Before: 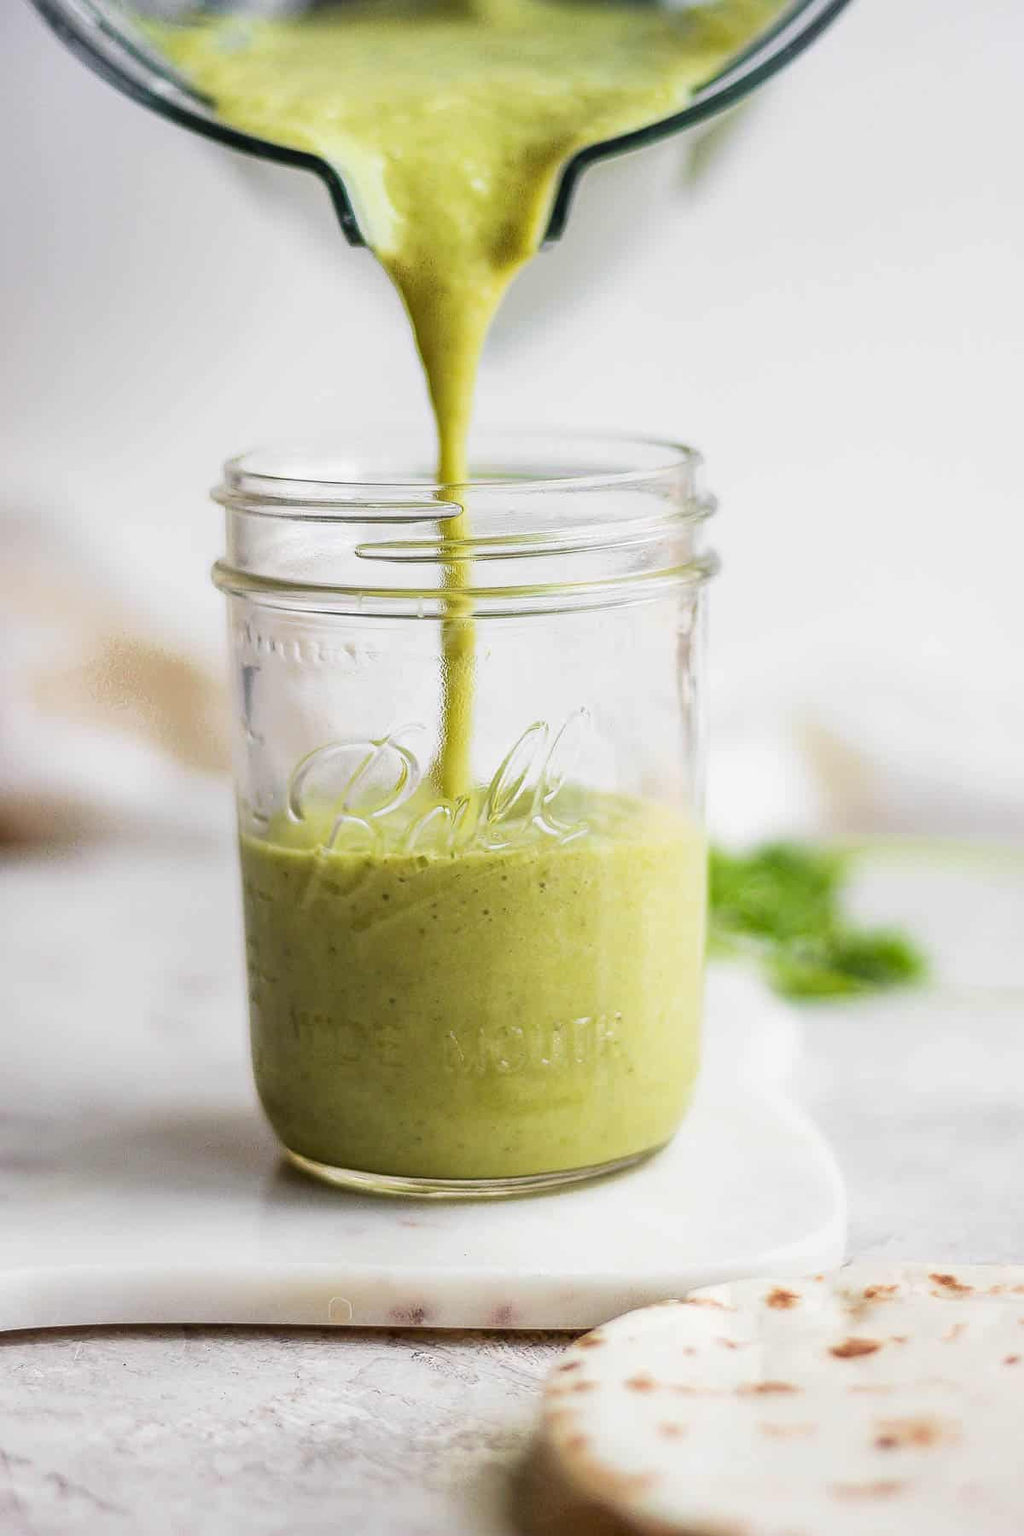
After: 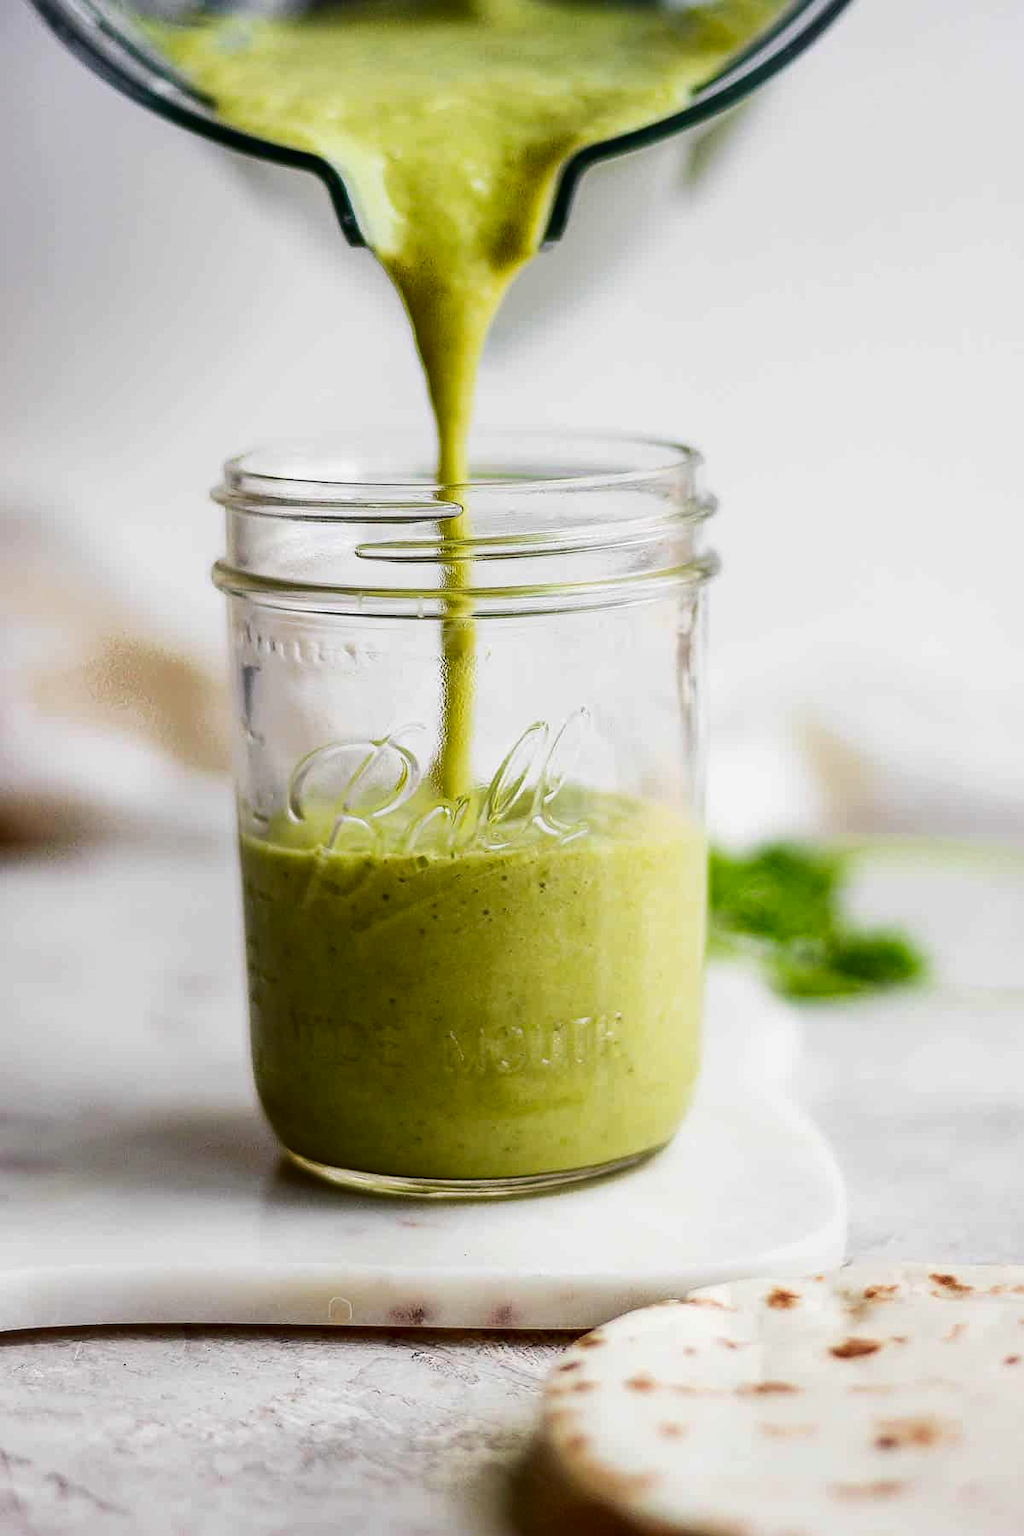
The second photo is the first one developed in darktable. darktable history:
contrast brightness saturation: contrast 0.127, brightness -0.235, saturation 0.146
